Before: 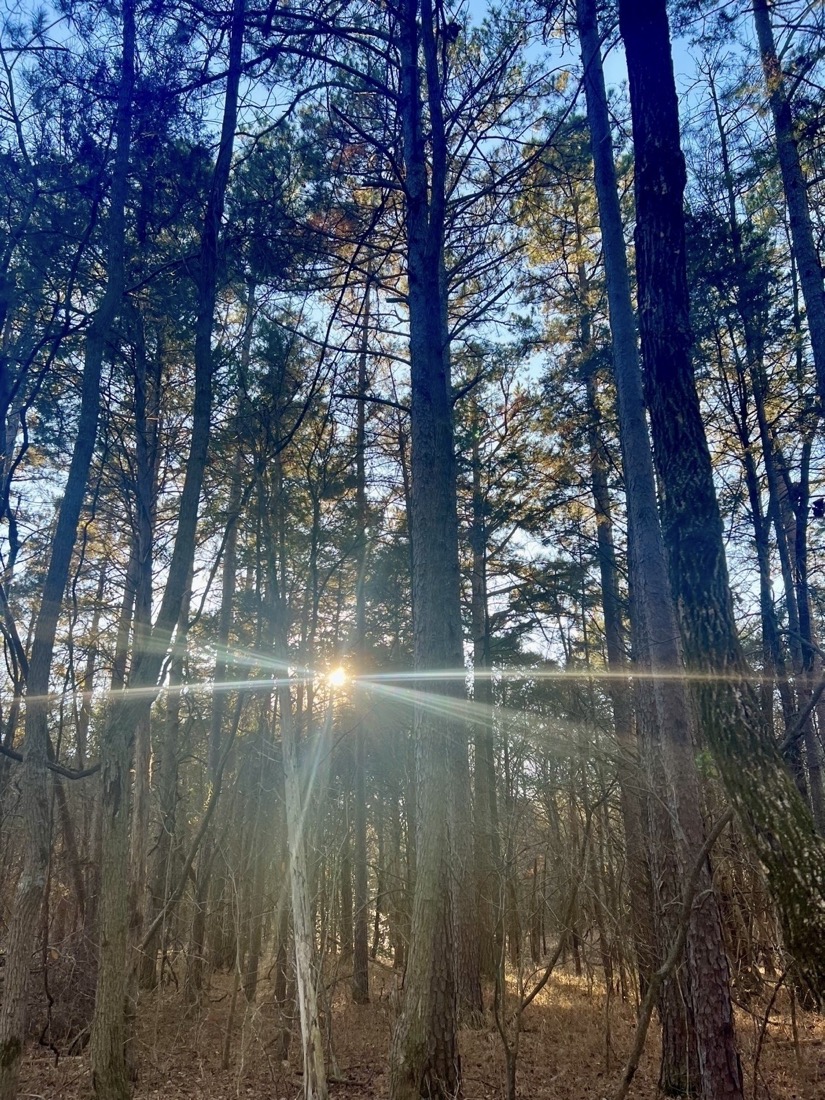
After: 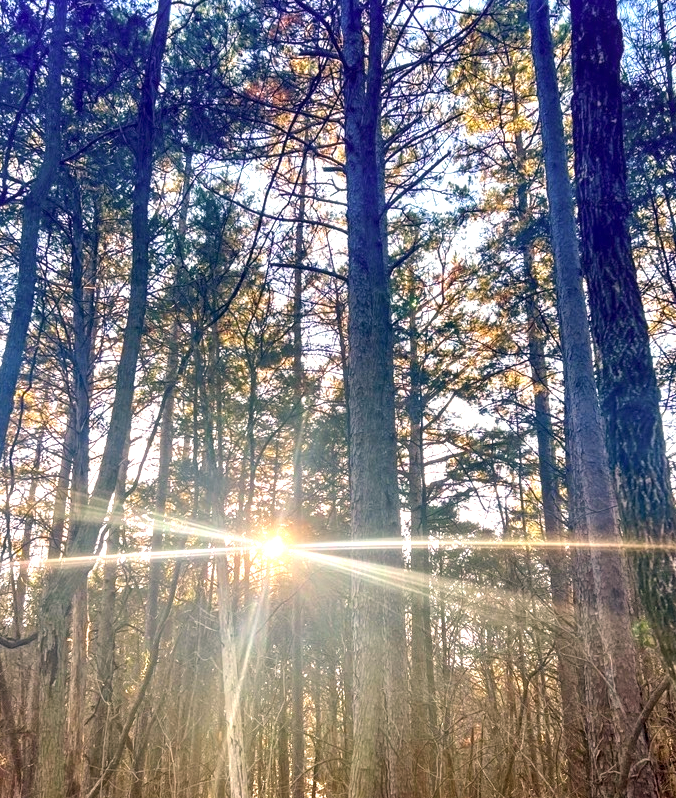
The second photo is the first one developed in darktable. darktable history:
crop: left 7.756%, top 11.961%, right 10.286%, bottom 15.418%
color correction: highlights a* 11.73, highlights b* 11.87
local contrast: detail 130%
exposure: black level correction 0, exposure 1 EV, compensate highlight preservation false
